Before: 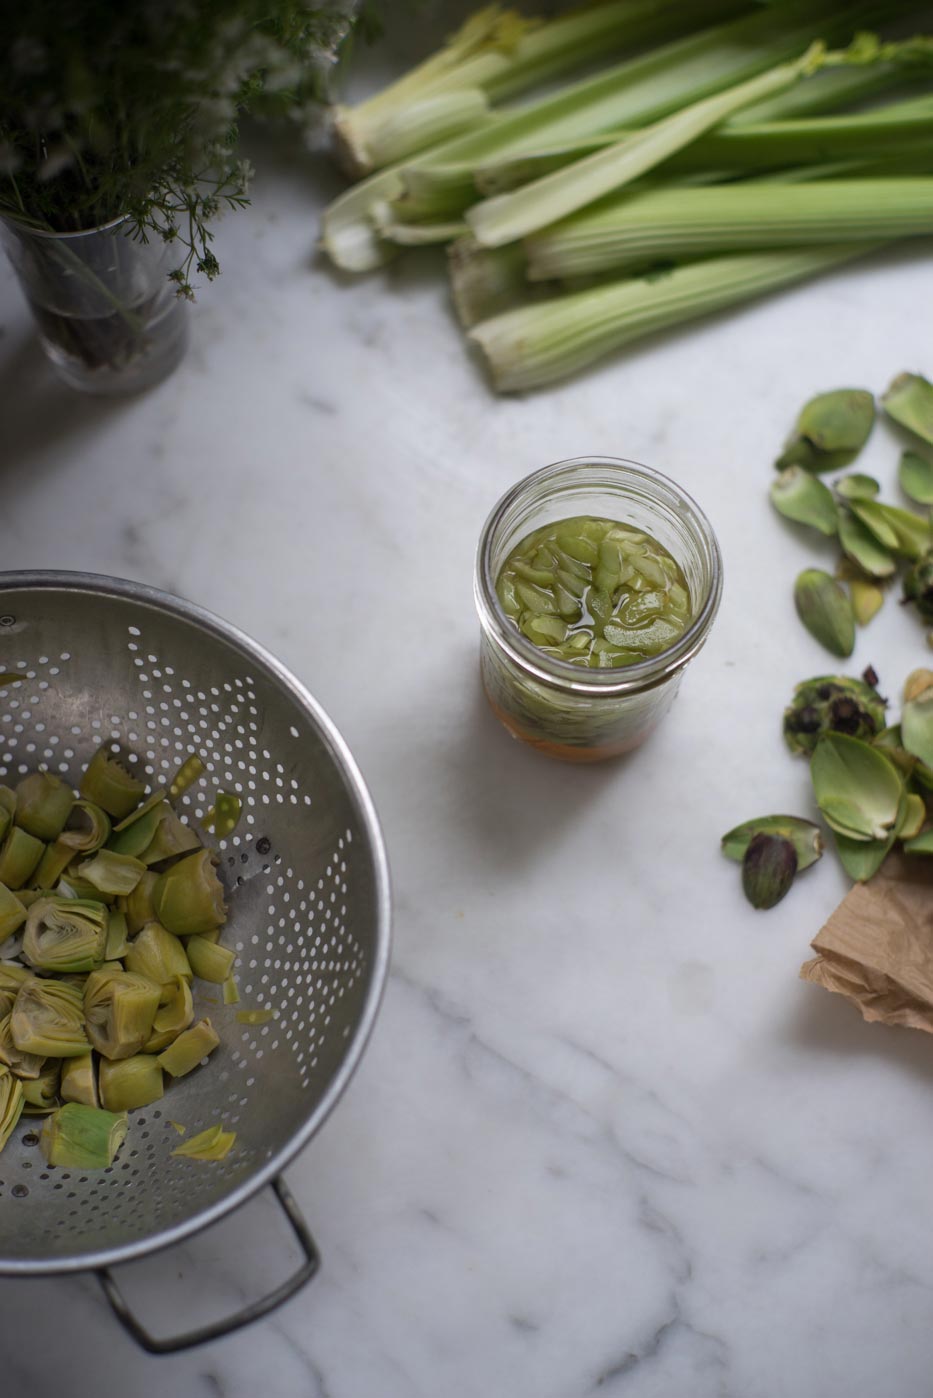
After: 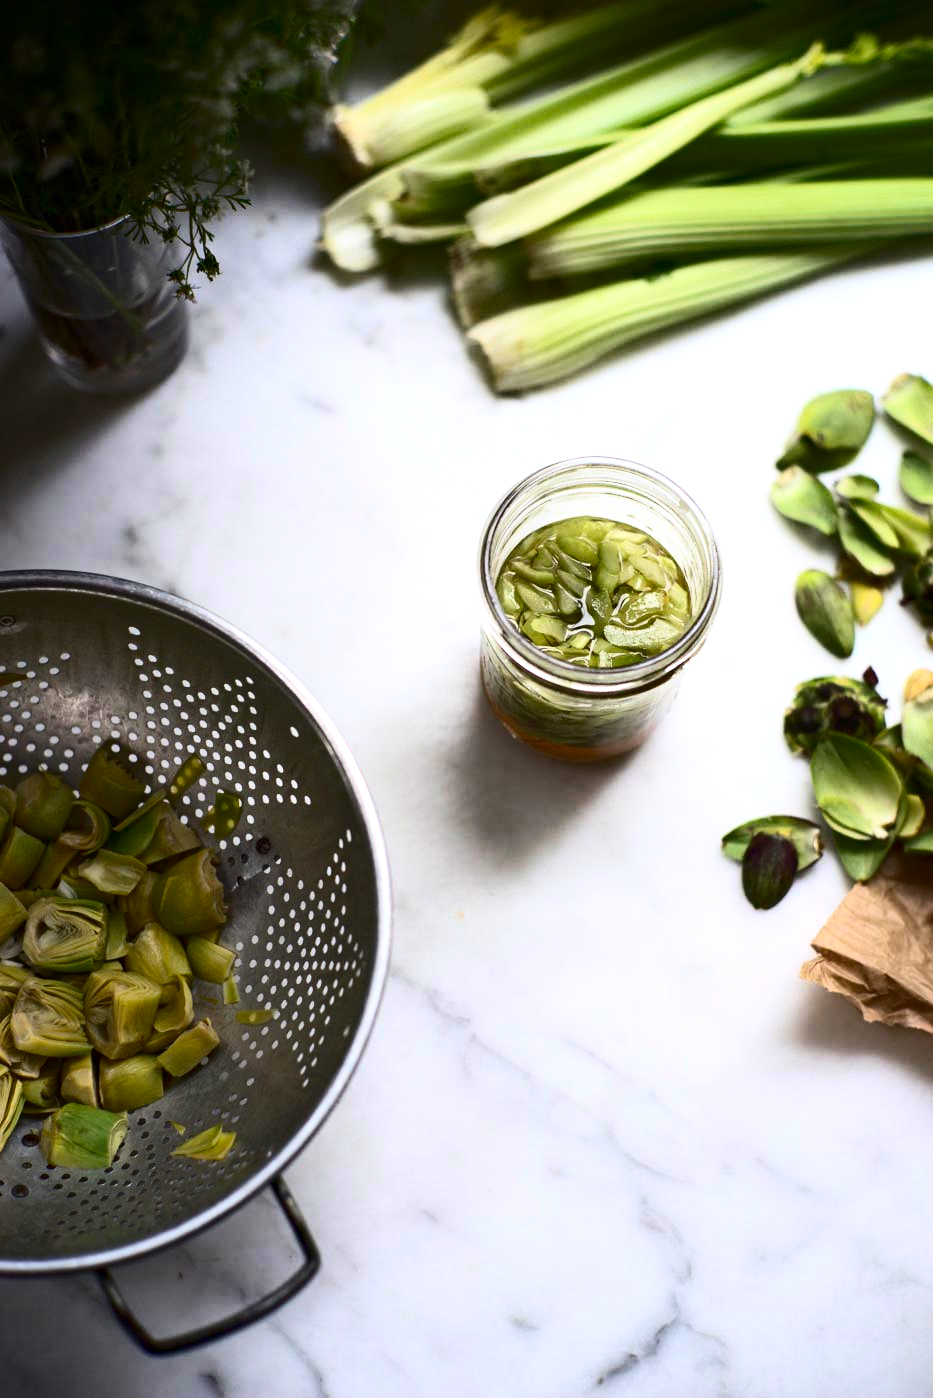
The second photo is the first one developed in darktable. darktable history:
contrast brightness saturation: contrast 0.4, brightness 0.05, saturation 0.25
exposure: black level correction 0, exposure 0.5 EV, compensate highlight preservation false
tone equalizer: -8 EV -0.001 EV, -7 EV 0.001 EV, -6 EV -0.002 EV, -5 EV -0.003 EV, -4 EV -0.062 EV, -3 EV -0.222 EV, -2 EV -0.267 EV, -1 EV 0.105 EV, +0 EV 0.303 EV
haze removal: compatibility mode true, adaptive false
